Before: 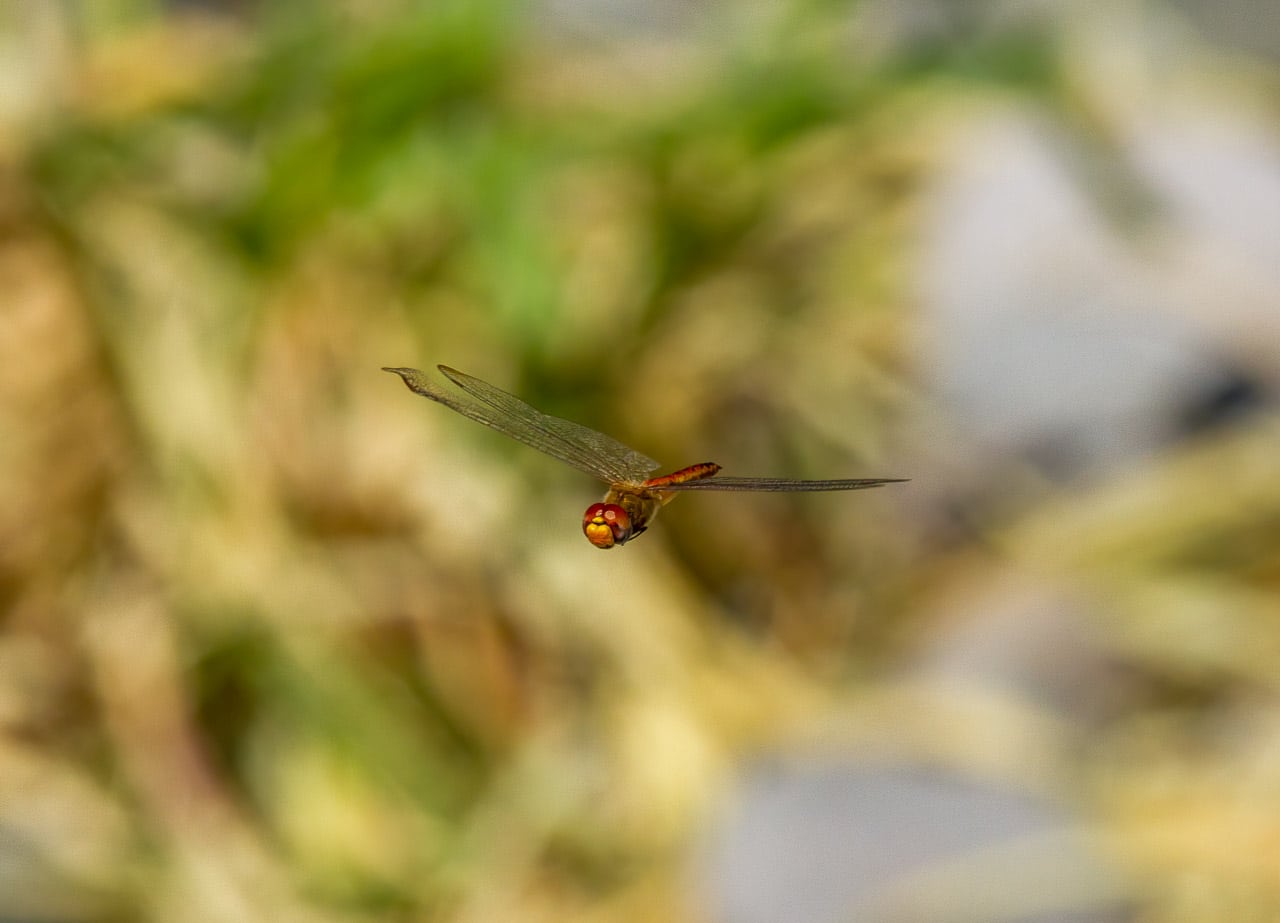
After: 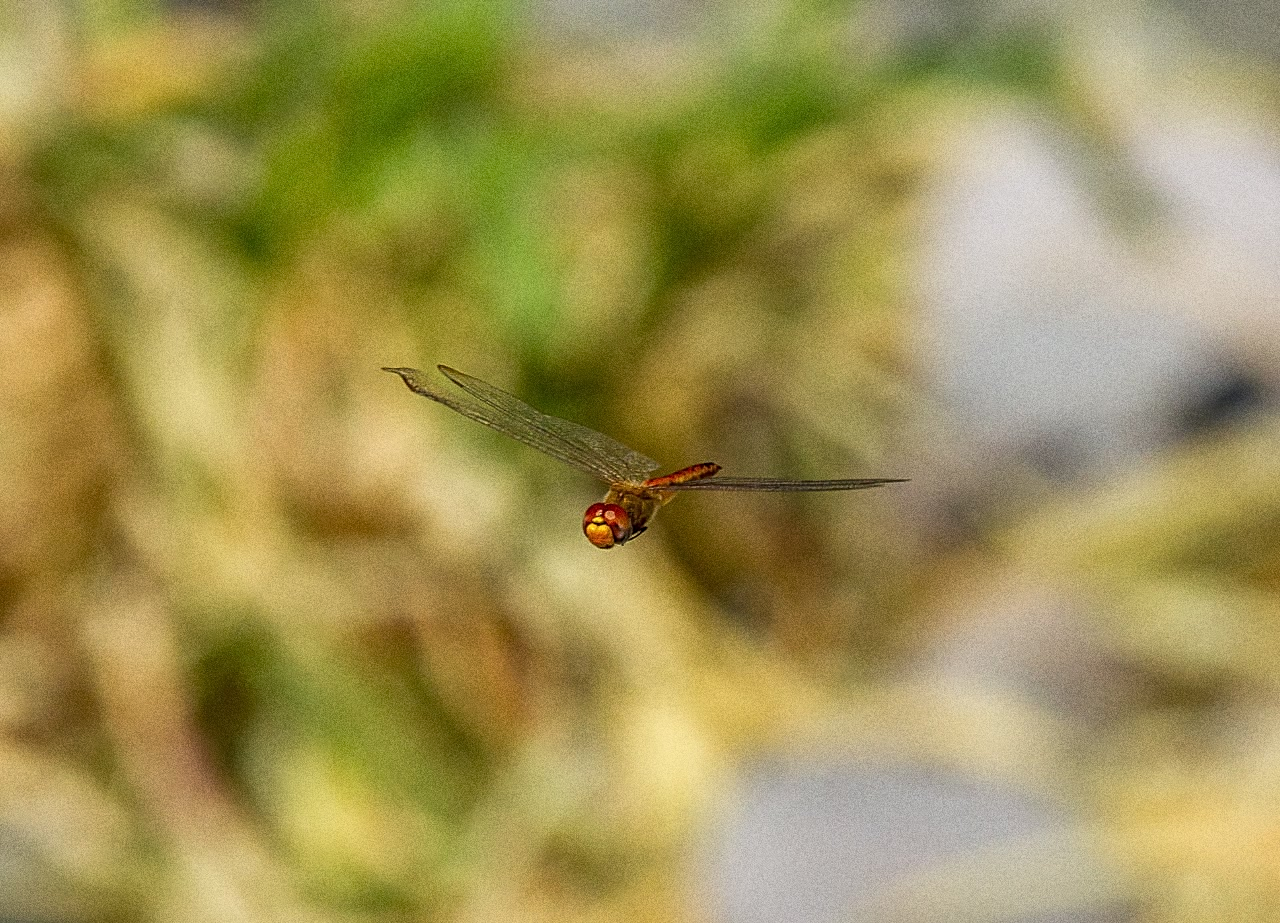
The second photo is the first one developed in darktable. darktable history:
grain: coarseness 0.09 ISO, strength 40%
sharpen: on, module defaults
shadows and highlights: radius 93.07, shadows -14.46, white point adjustment 0.23, highlights 31.48, compress 48.23%, highlights color adjustment 52.79%, soften with gaussian
